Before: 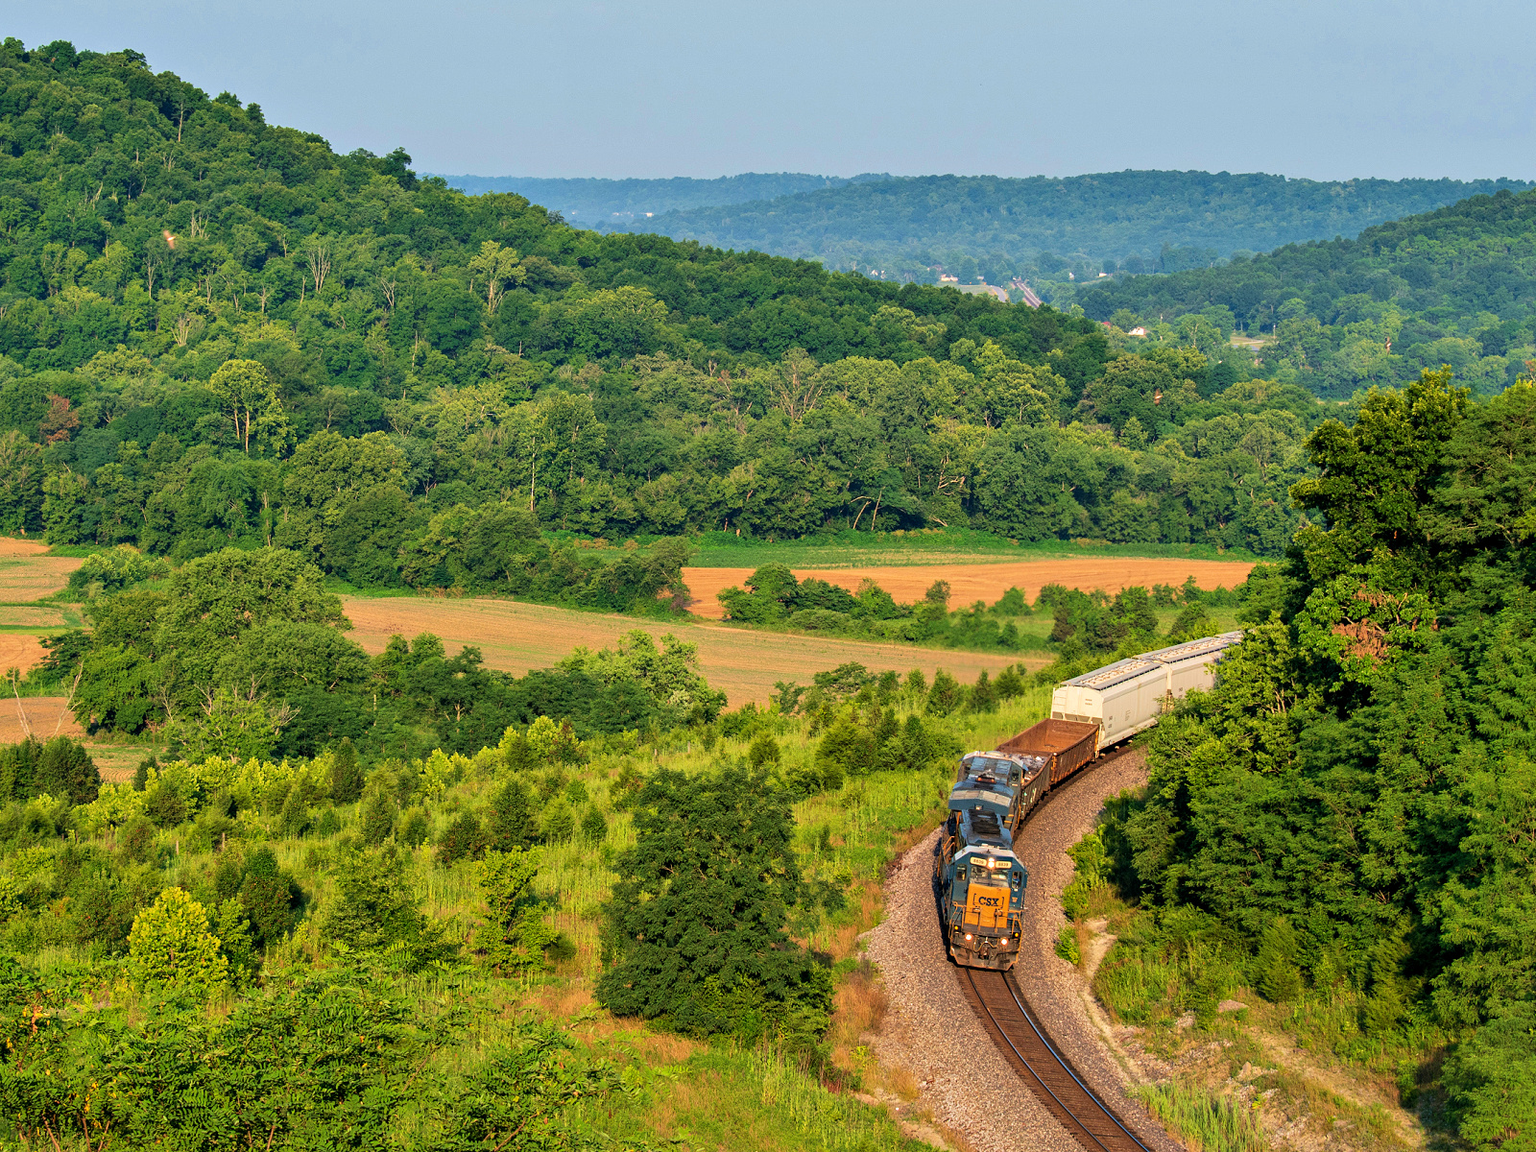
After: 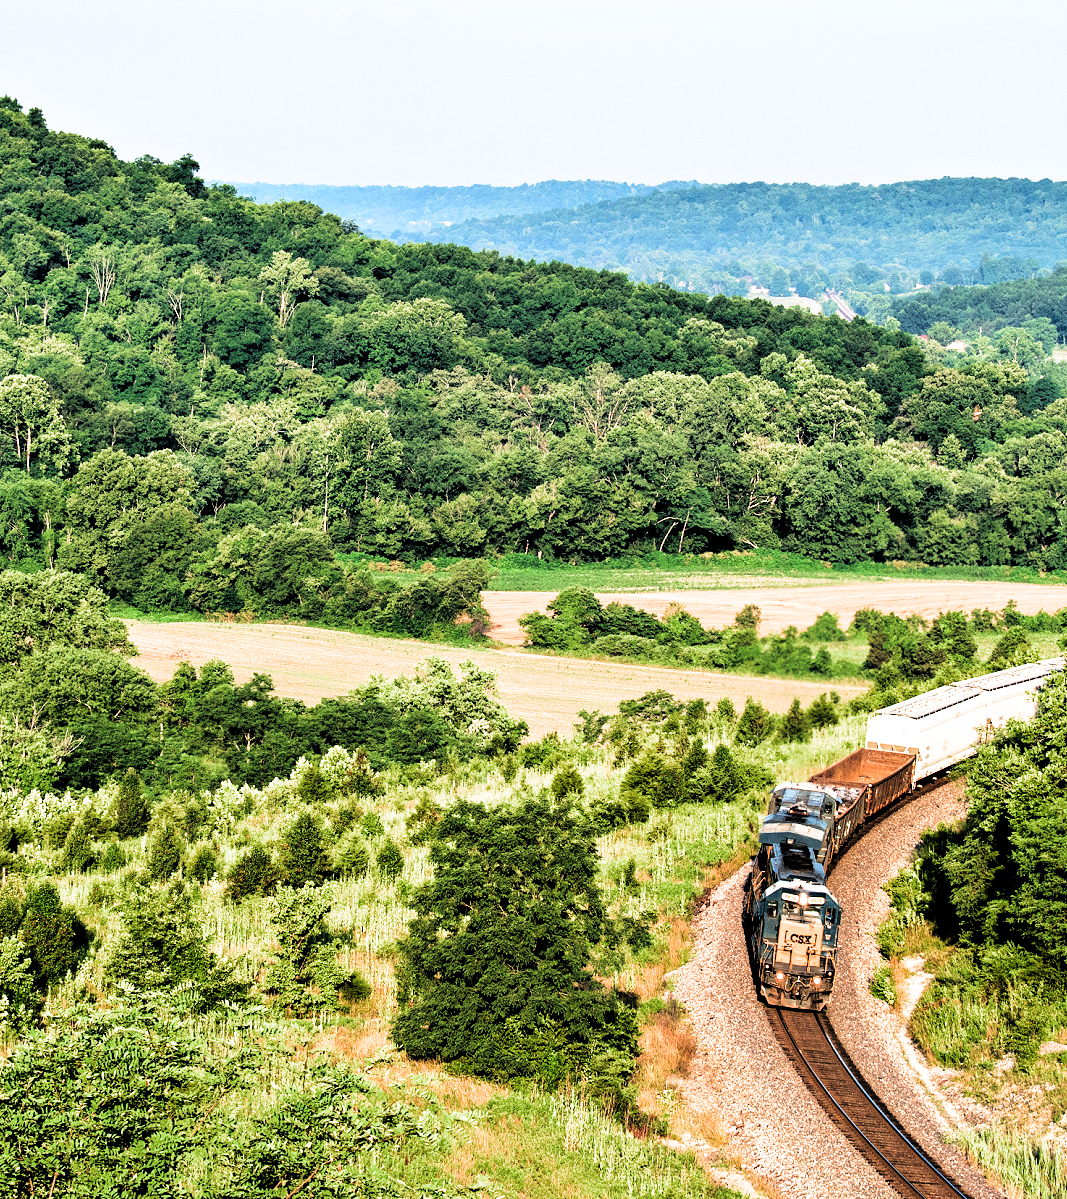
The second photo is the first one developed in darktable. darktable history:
crop and rotate: left 14.353%, right 18.936%
tone equalizer: edges refinement/feathering 500, mask exposure compensation -1.57 EV, preserve details no
exposure: exposure 0.564 EV, compensate highlight preservation false
filmic rgb: black relative exposure -3.75 EV, white relative exposure 2.4 EV, dynamic range scaling -49.58%, hardness 3.47, latitude 30.12%, contrast 1.788, add noise in highlights 0.001, preserve chrominance luminance Y, color science v3 (2019), use custom middle-gray values true, contrast in highlights soft
